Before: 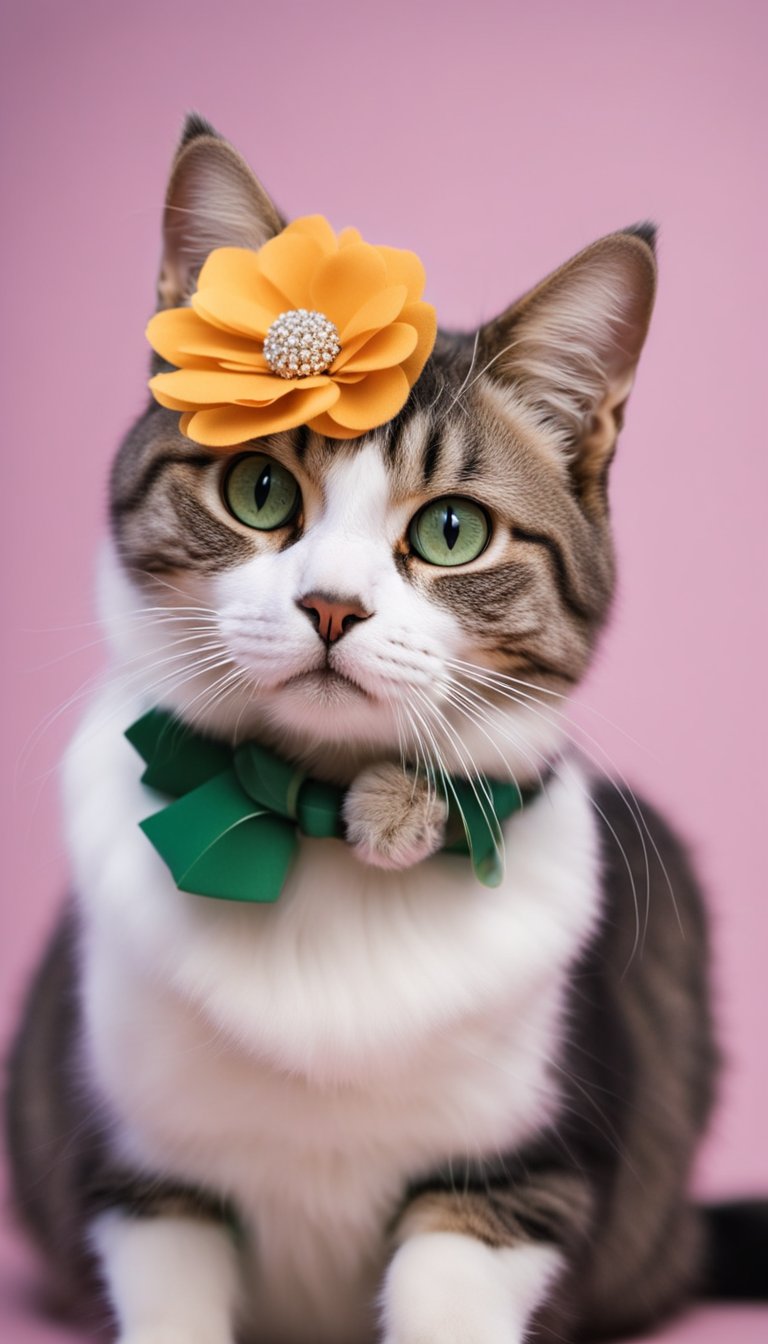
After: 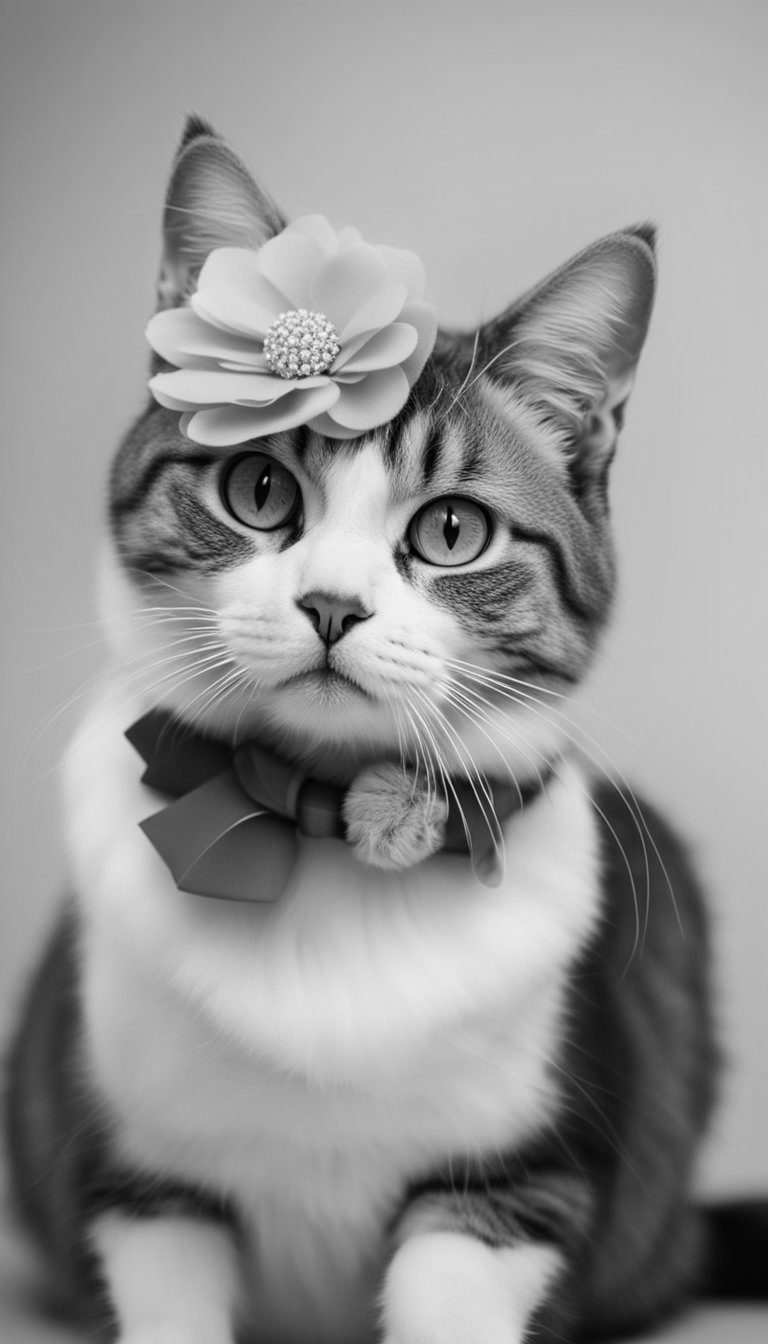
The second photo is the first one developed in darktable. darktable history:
shadows and highlights: shadows -40.15, highlights 62.88, soften with gaussian
monochrome: a 32, b 64, size 2.3
contrast brightness saturation: contrast 0.04, saturation 0.07
white balance: red 0.988, blue 1.017
